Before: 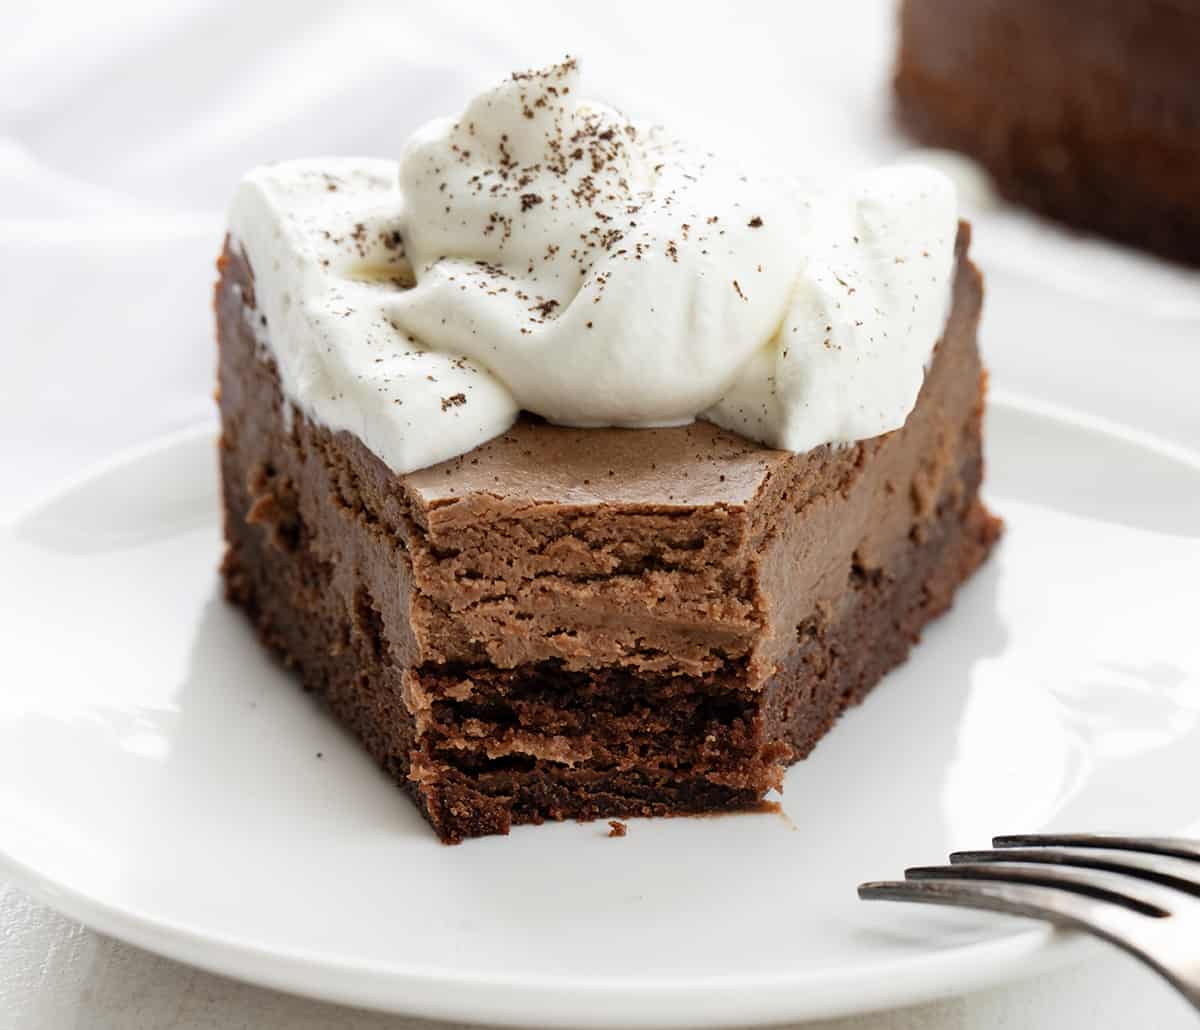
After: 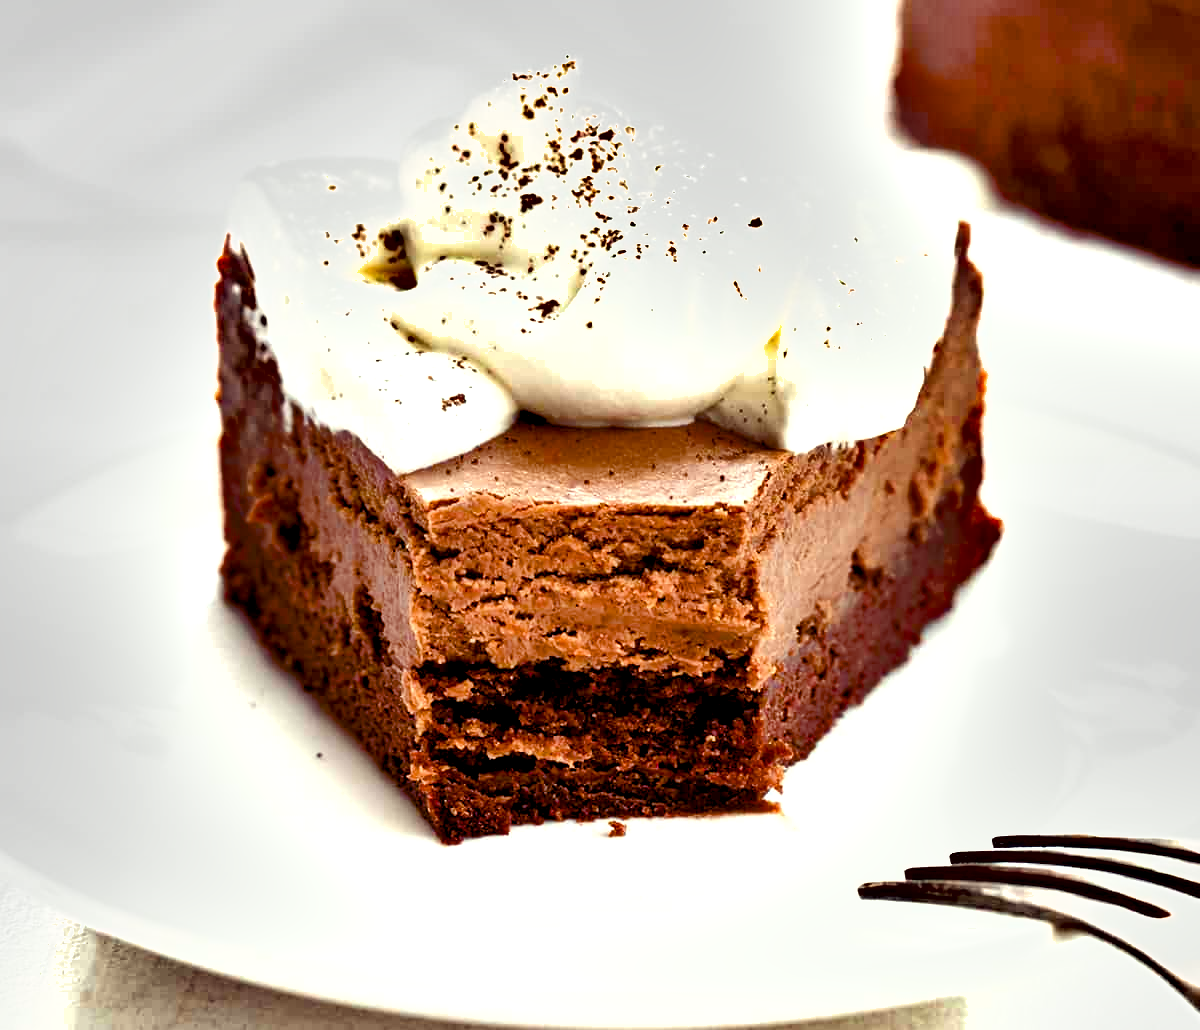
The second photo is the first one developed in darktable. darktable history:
color balance rgb: shadows lift › luminance -21.66%, shadows lift › chroma 8.98%, shadows lift › hue 283.37°, power › chroma 1.05%, power › hue 25.59°, highlights gain › luminance 6.08%, highlights gain › chroma 2.55%, highlights gain › hue 90°, global offset › luminance -0.87%, perceptual saturation grading › global saturation 25%, perceptual saturation grading › highlights -28.39%, perceptual saturation grading › shadows 33.98%
color balance: lift [1, 1.015, 1.004, 0.985], gamma [1, 0.958, 0.971, 1.042], gain [1, 0.956, 0.977, 1.044]
exposure: black level correction 0, exposure 1 EV, compensate exposure bias true, compensate highlight preservation false
shadows and highlights: soften with gaussian
